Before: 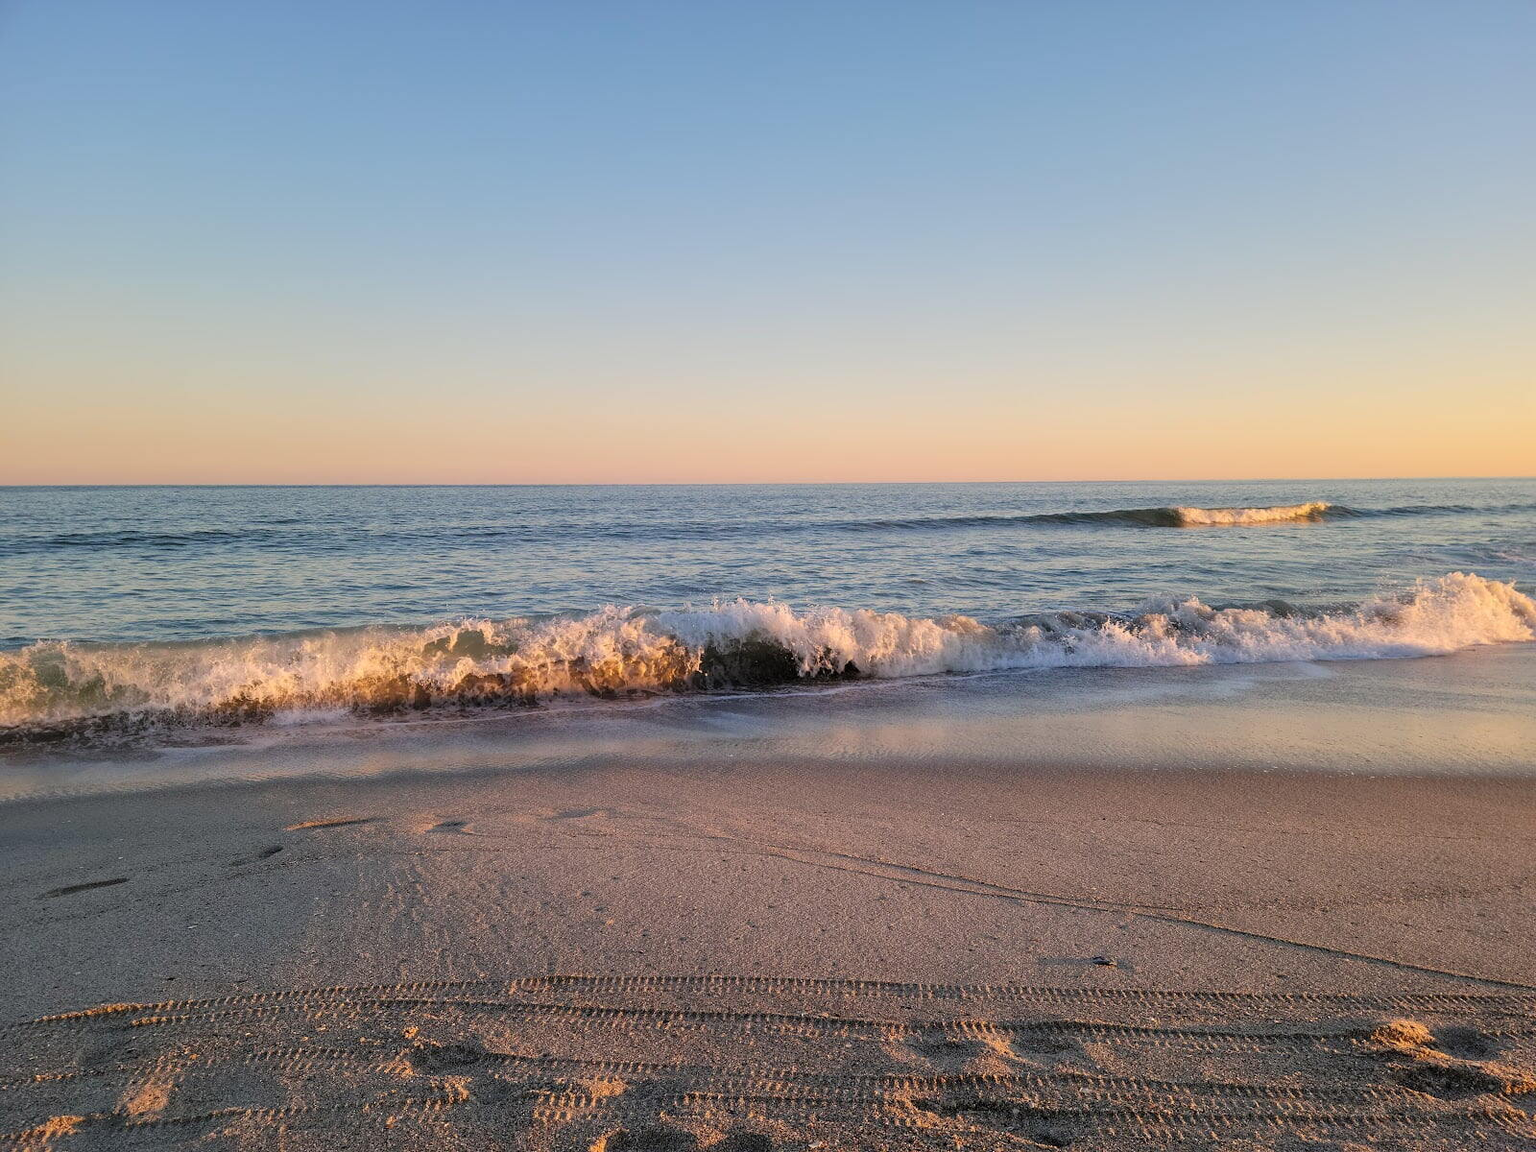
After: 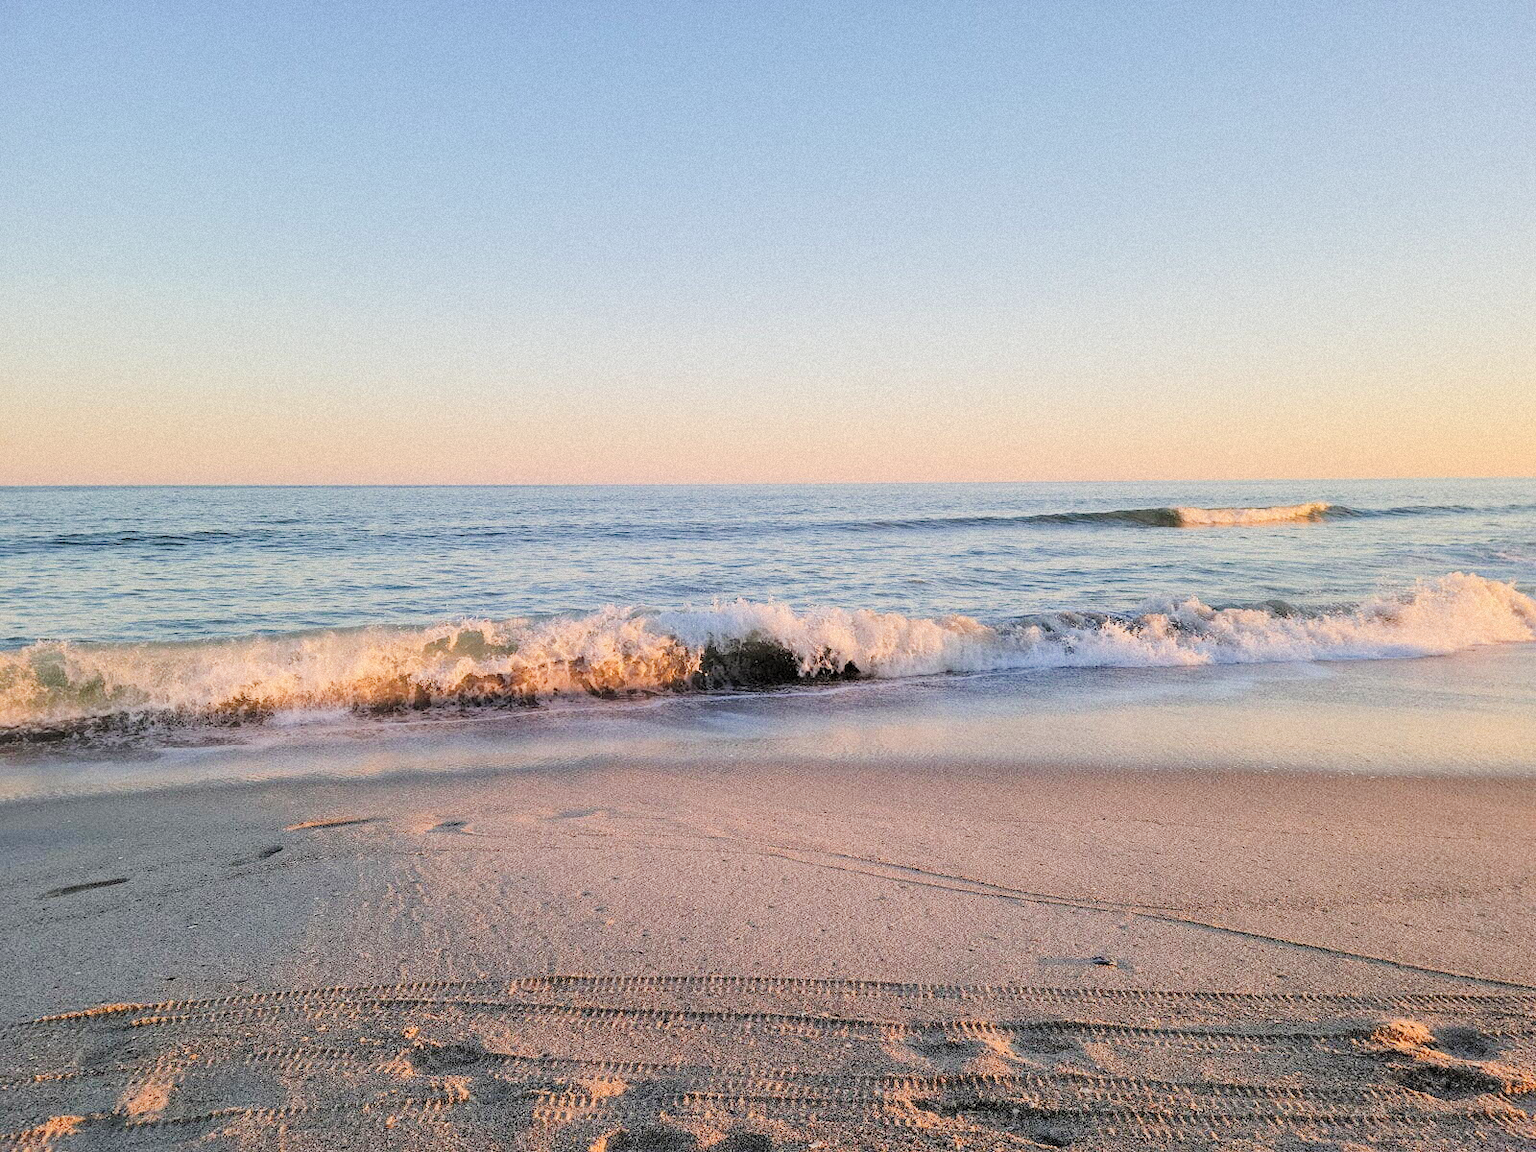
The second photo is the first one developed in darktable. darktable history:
exposure: black level correction 0, exposure 1.1 EV, compensate exposure bias true, compensate highlight preservation false
filmic rgb: black relative exposure -16 EV, white relative exposure 6.92 EV, hardness 4.7
grain: mid-tones bias 0%
